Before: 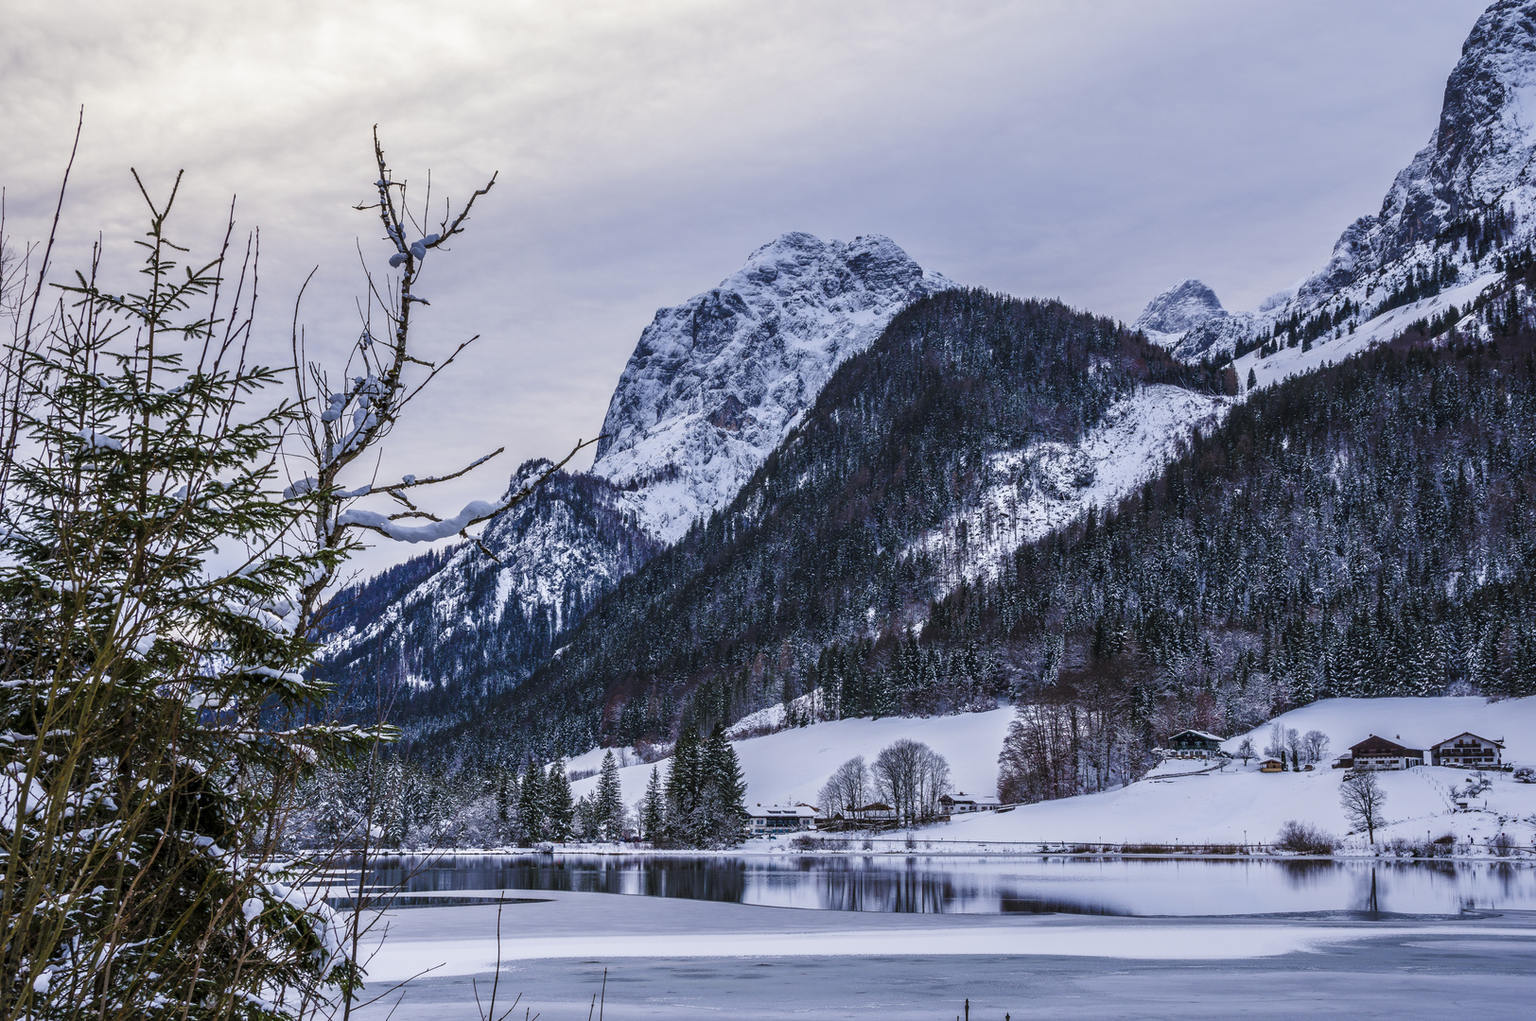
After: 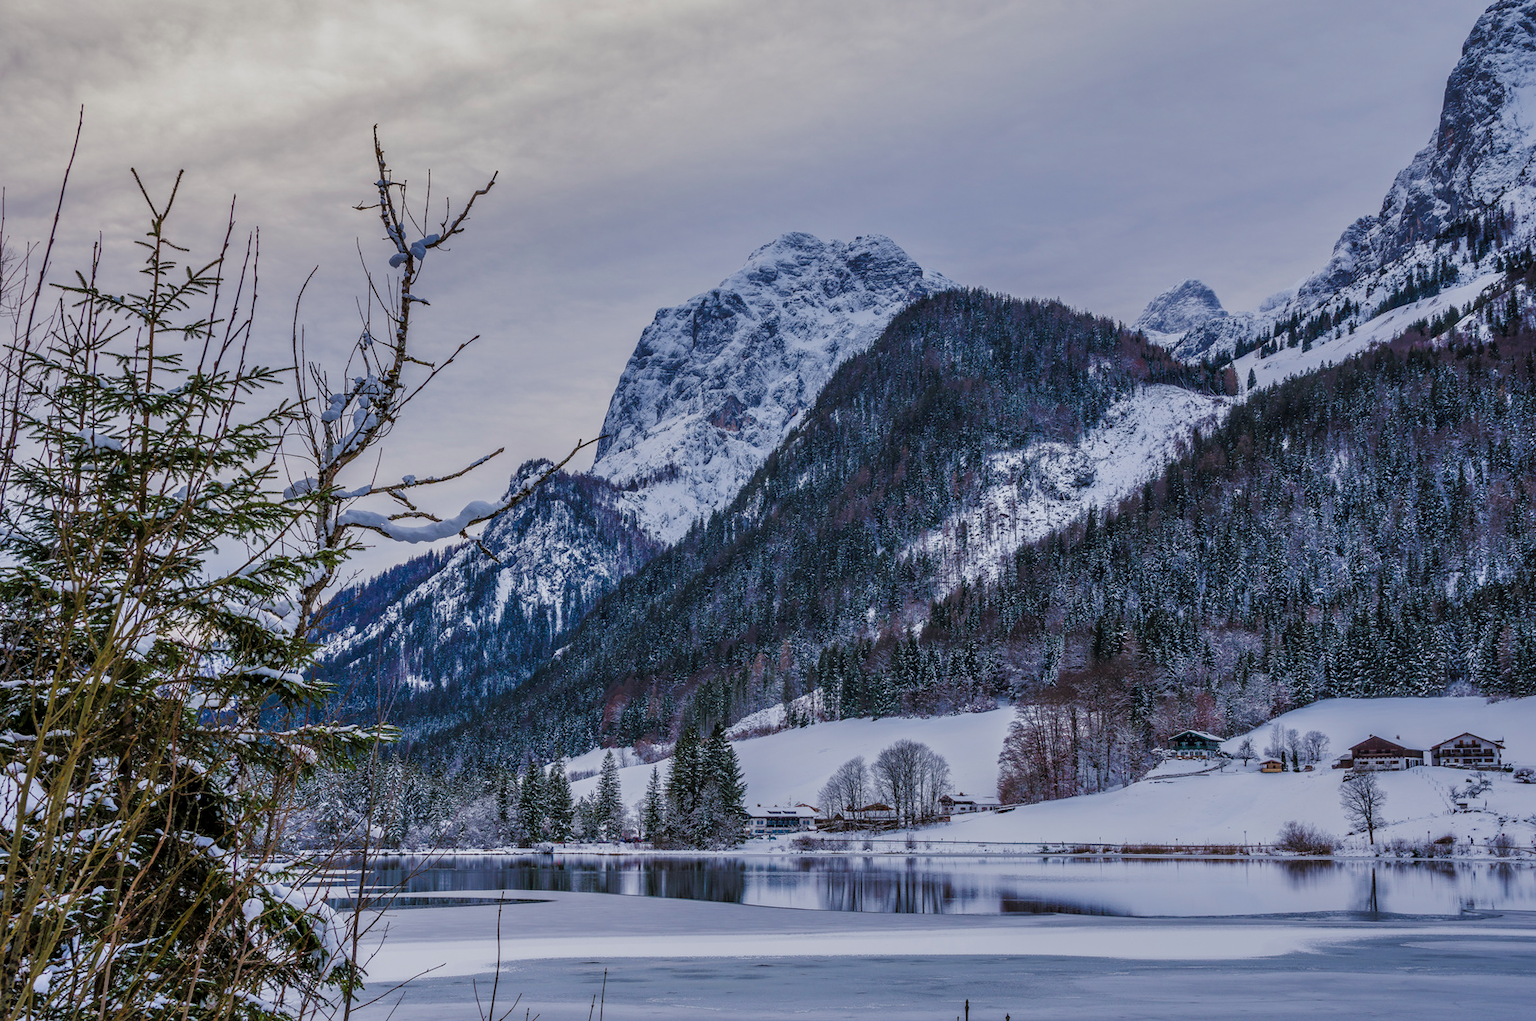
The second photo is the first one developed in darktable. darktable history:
tone equalizer: -8 EV 0.215 EV, -7 EV 0.425 EV, -6 EV 0.403 EV, -5 EV 0.231 EV, -3 EV -0.26 EV, -2 EV -0.413 EV, -1 EV -0.438 EV, +0 EV -0.25 EV, edges refinement/feathering 500, mask exposure compensation -1.57 EV, preserve details no
shadows and highlights: radius 132.71, soften with gaussian
